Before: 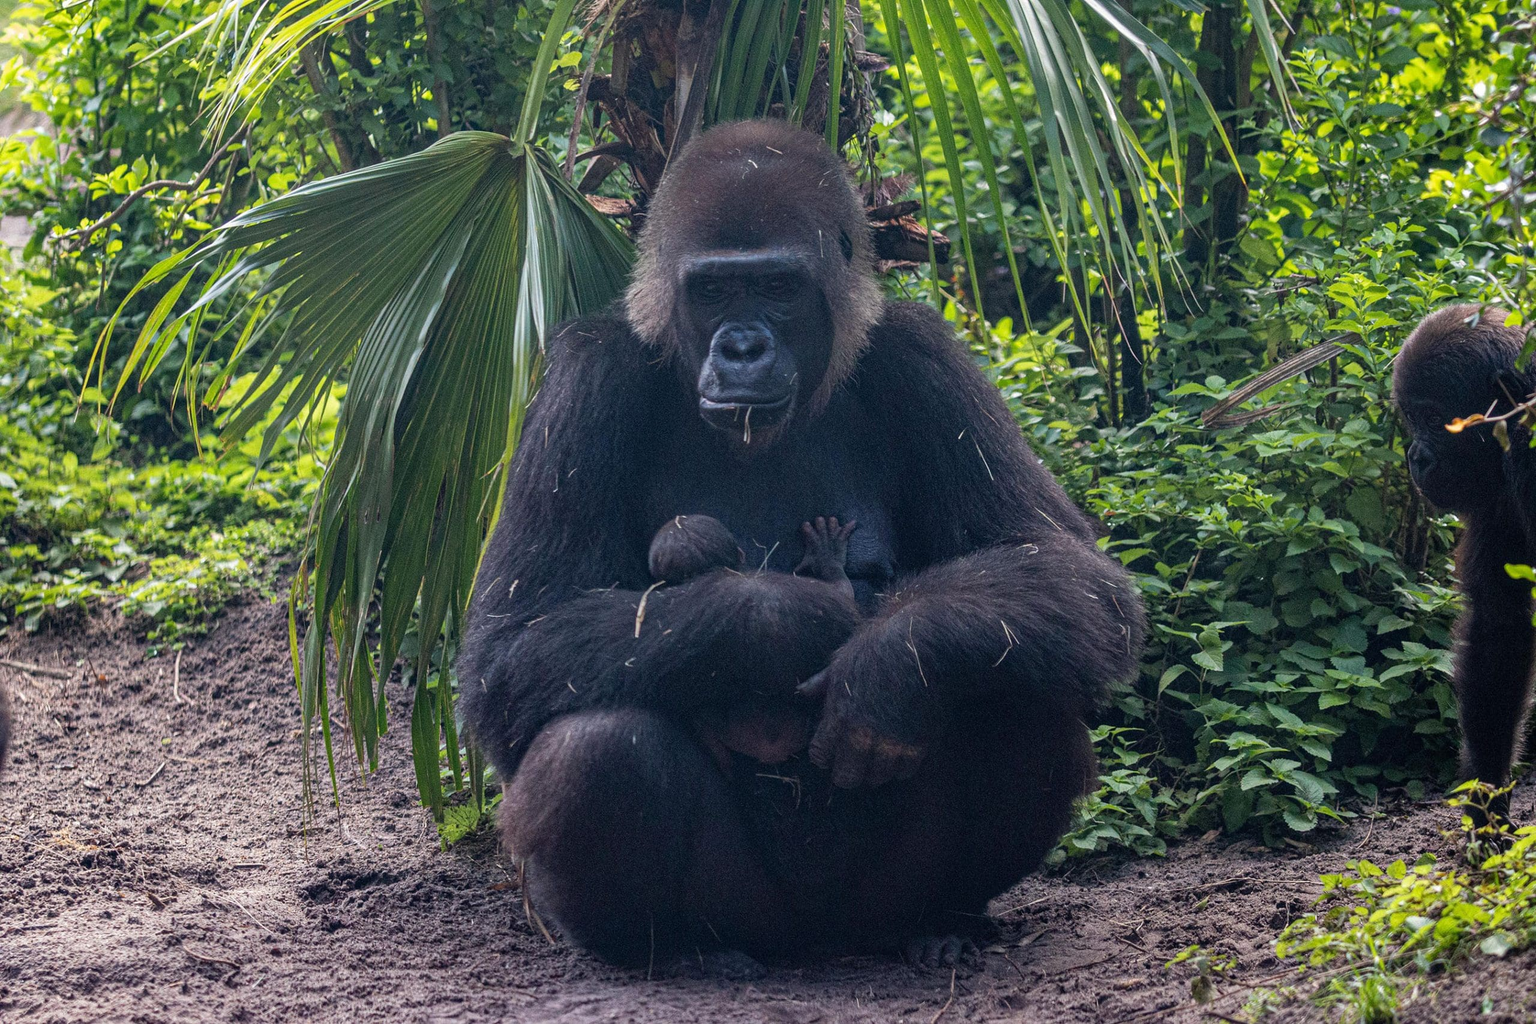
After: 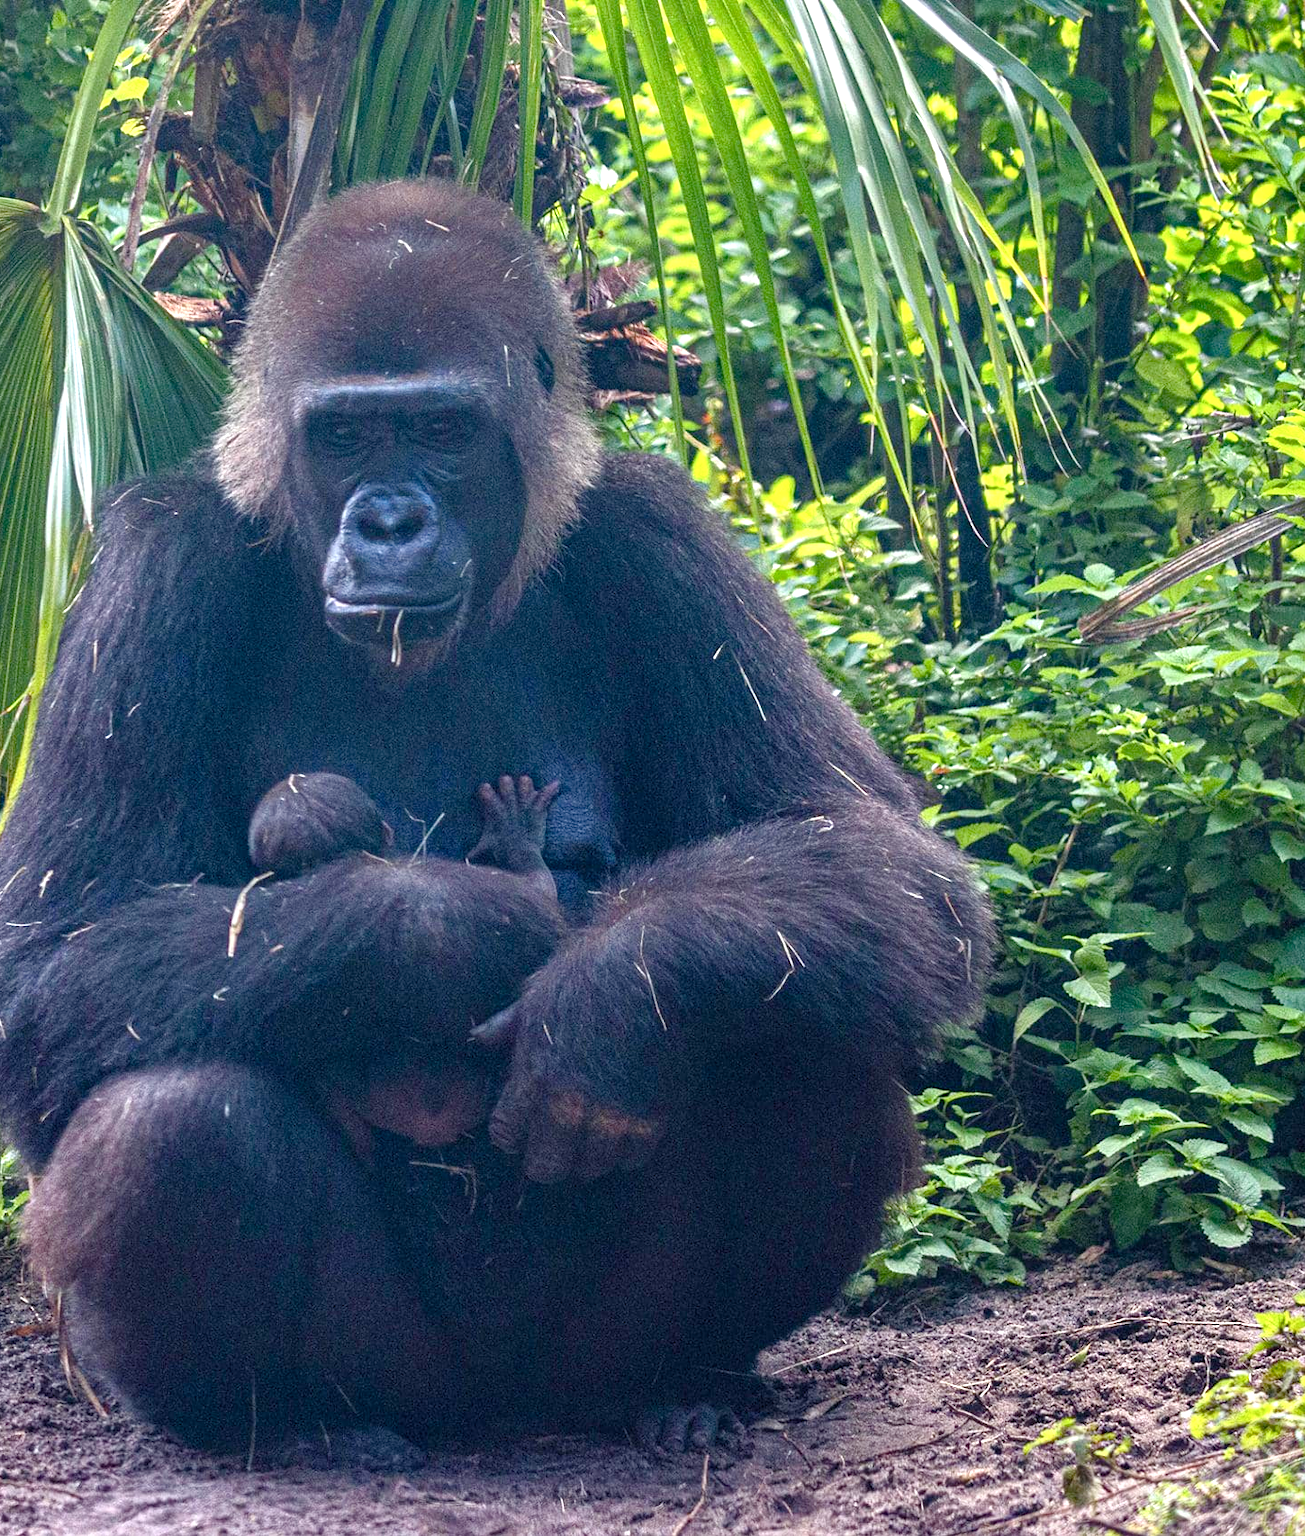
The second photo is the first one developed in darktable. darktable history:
color balance rgb: perceptual saturation grading › global saturation 20%, perceptual saturation grading › highlights -25%, perceptual saturation grading › shadows 50%
exposure: black level correction 0, exposure 1.015 EV, compensate exposure bias true, compensate highlight preservation false
crop: left 31.458%, top 0%, right 11.876%
